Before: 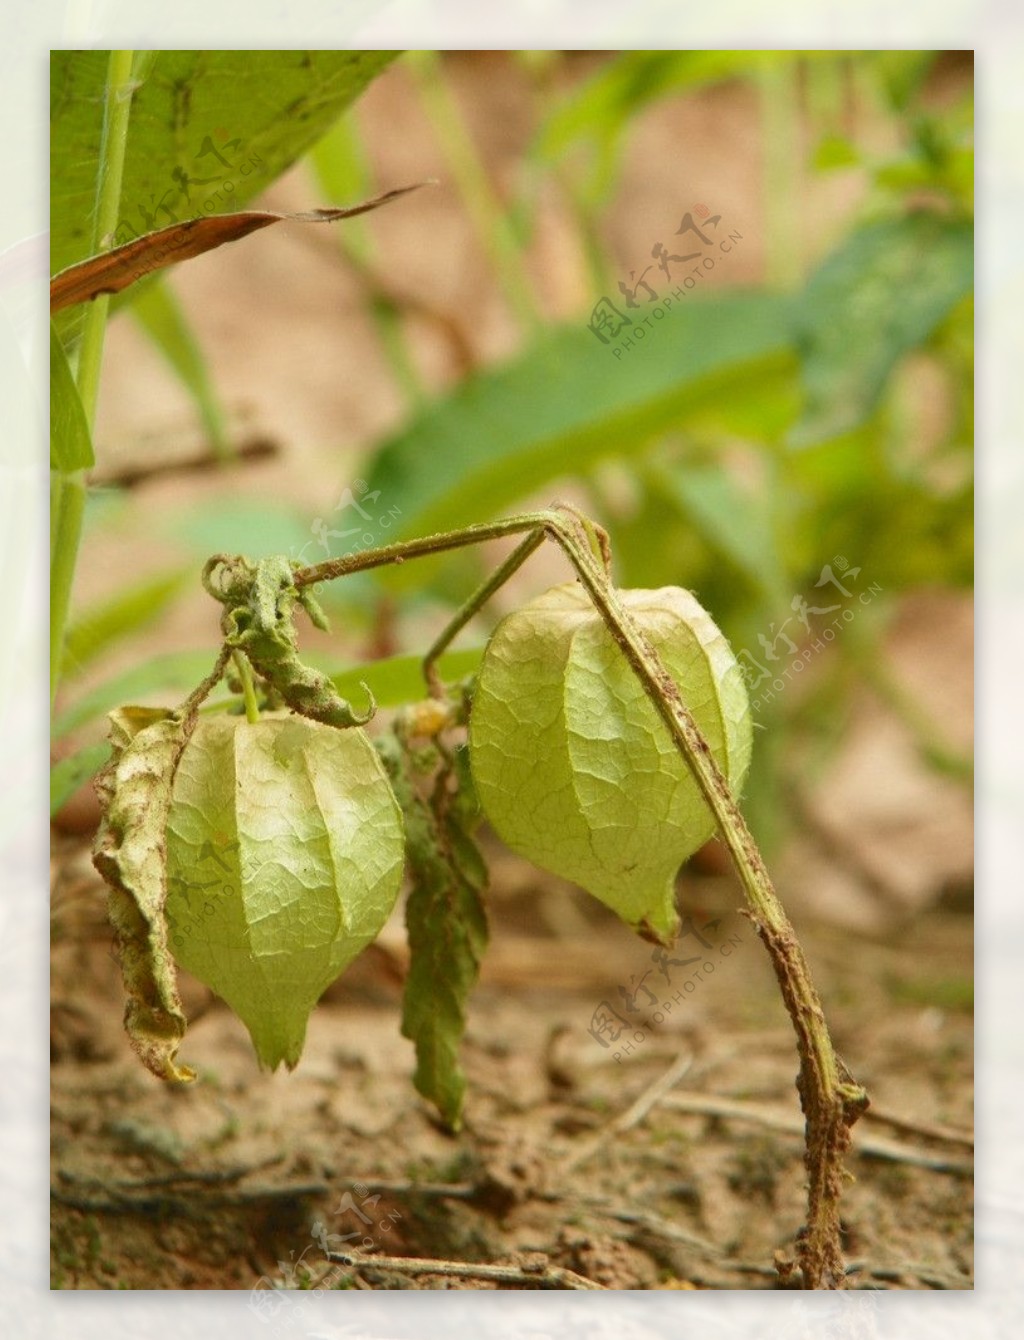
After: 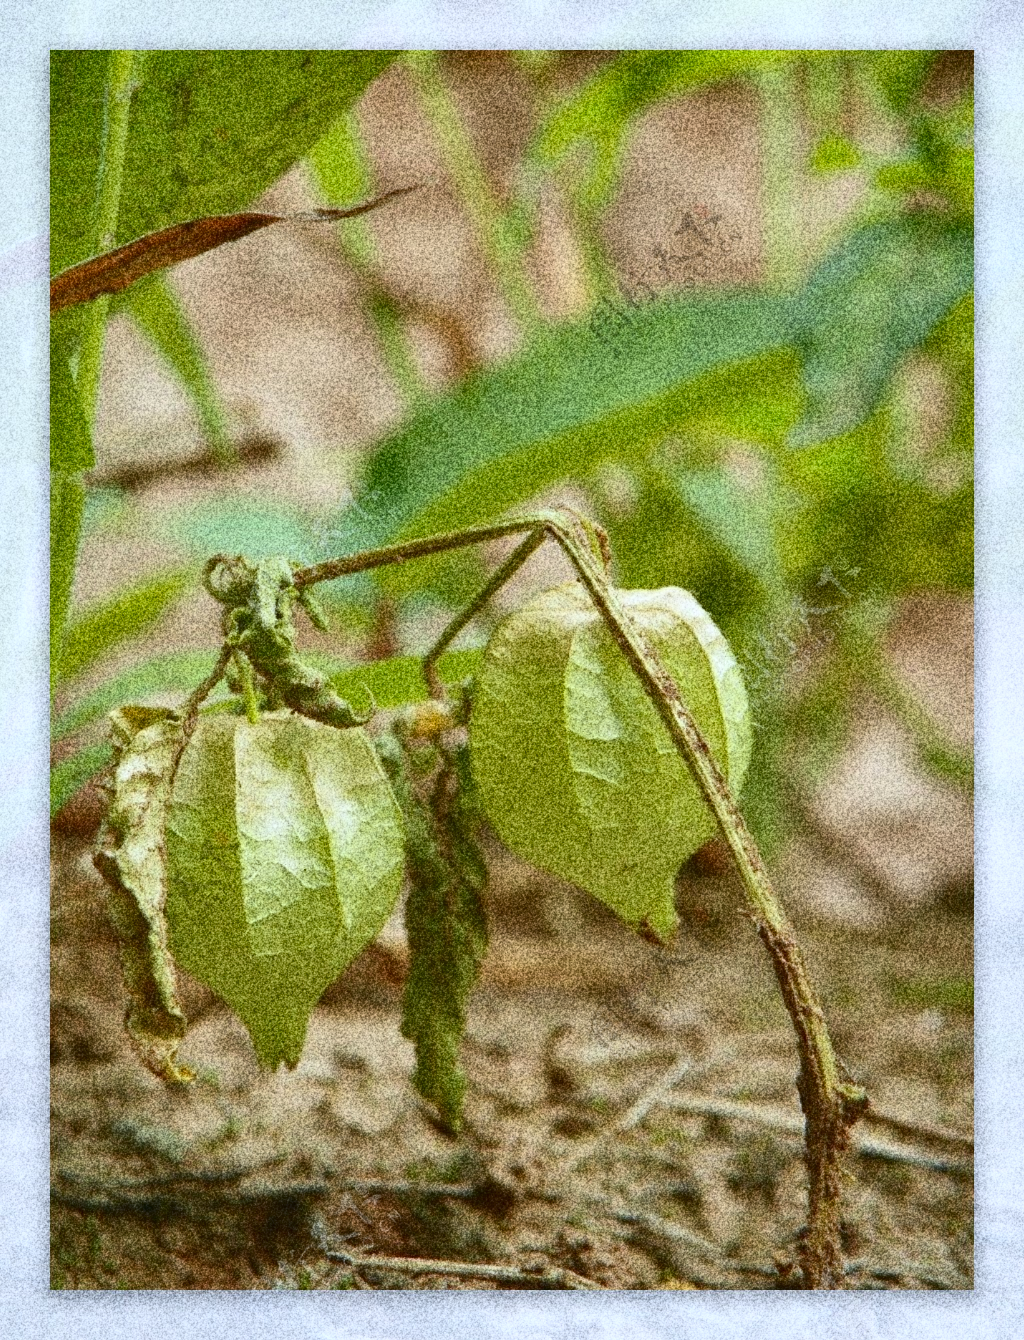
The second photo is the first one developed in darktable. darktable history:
grain: coarseness 30.02 ISO, strength 100%
shadows and highlights: shadows 32, highlights -32, soften with gaussian
white balance: red 0.926, green 1.003, blue 1.133
local contrast: mode bilateral grid, contrast 20, coarseness 50, detail 130%, midtone range 0.2
